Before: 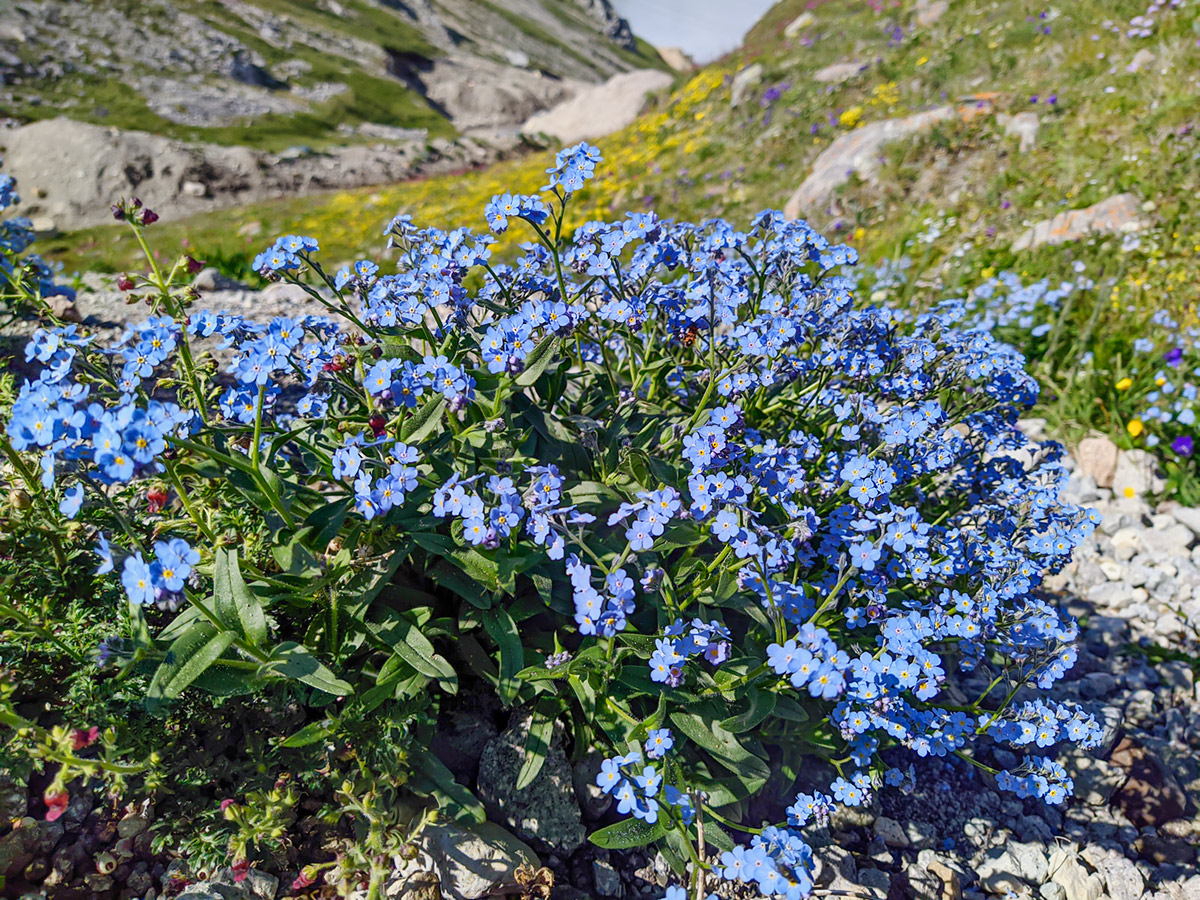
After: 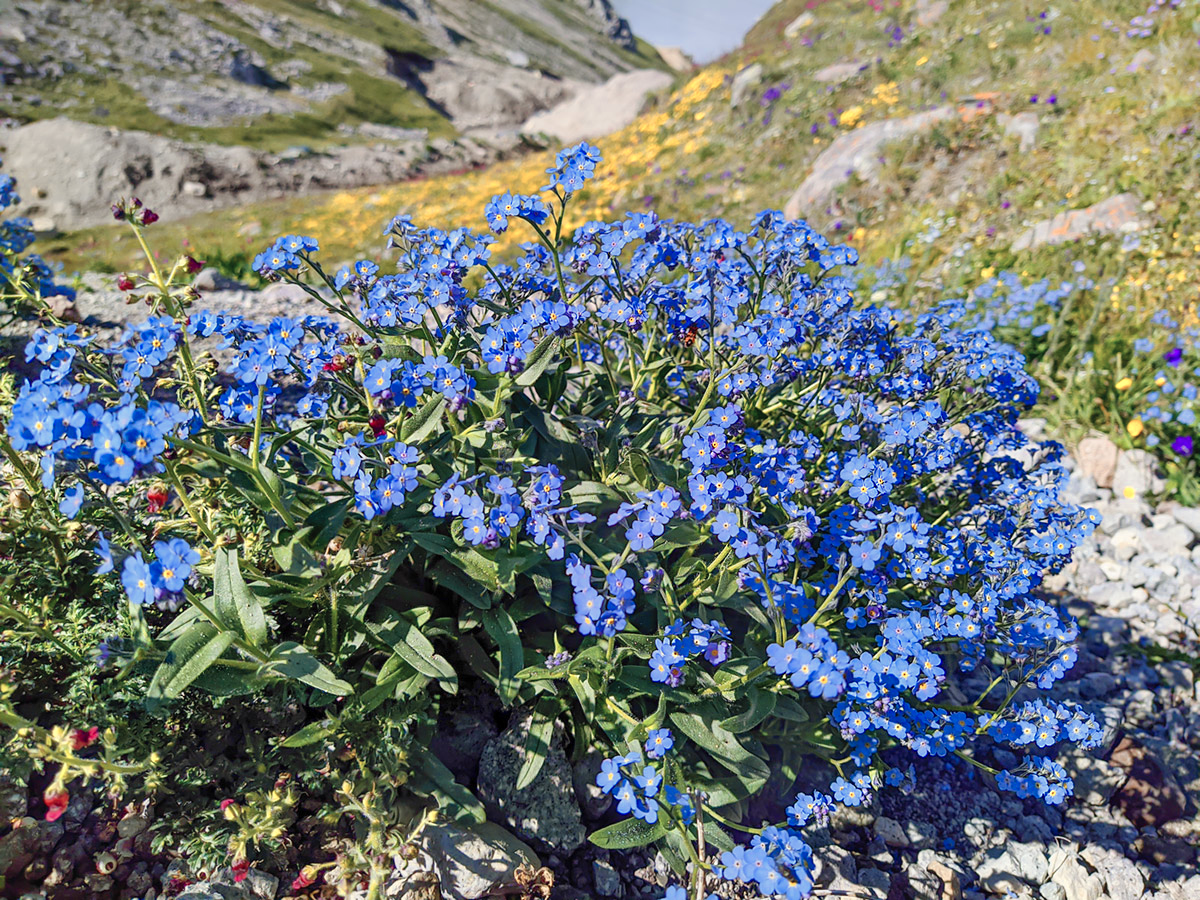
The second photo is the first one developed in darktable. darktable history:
color zones: curves: ch0 [(0, 0.473) (0.001, 0.473) (0.226, 0.548) (0.4, 0.589) (0.525, 0.54) (0.728, 0.403) (0.999, 0.473) (1, 0.473)]; ch1 [(0, 0.619) (0.001, 0.619) (0.234, 0.388) (0.4, 0.372) (0.528, 0.422) (0.732, 0.53) (0.999, 0.619) (1, 0.619)]; ch2 [(0, 0.547) (0.001, 0.547) (0.226, 0.45) (0.4, 0.525) (0.525, 0.585) (0.8, 0.511) (0.999, 0.547) (1, 0.547)]
contrast brightness saturation: contrast 0.025, brightness 0.057, saturation 0.126
